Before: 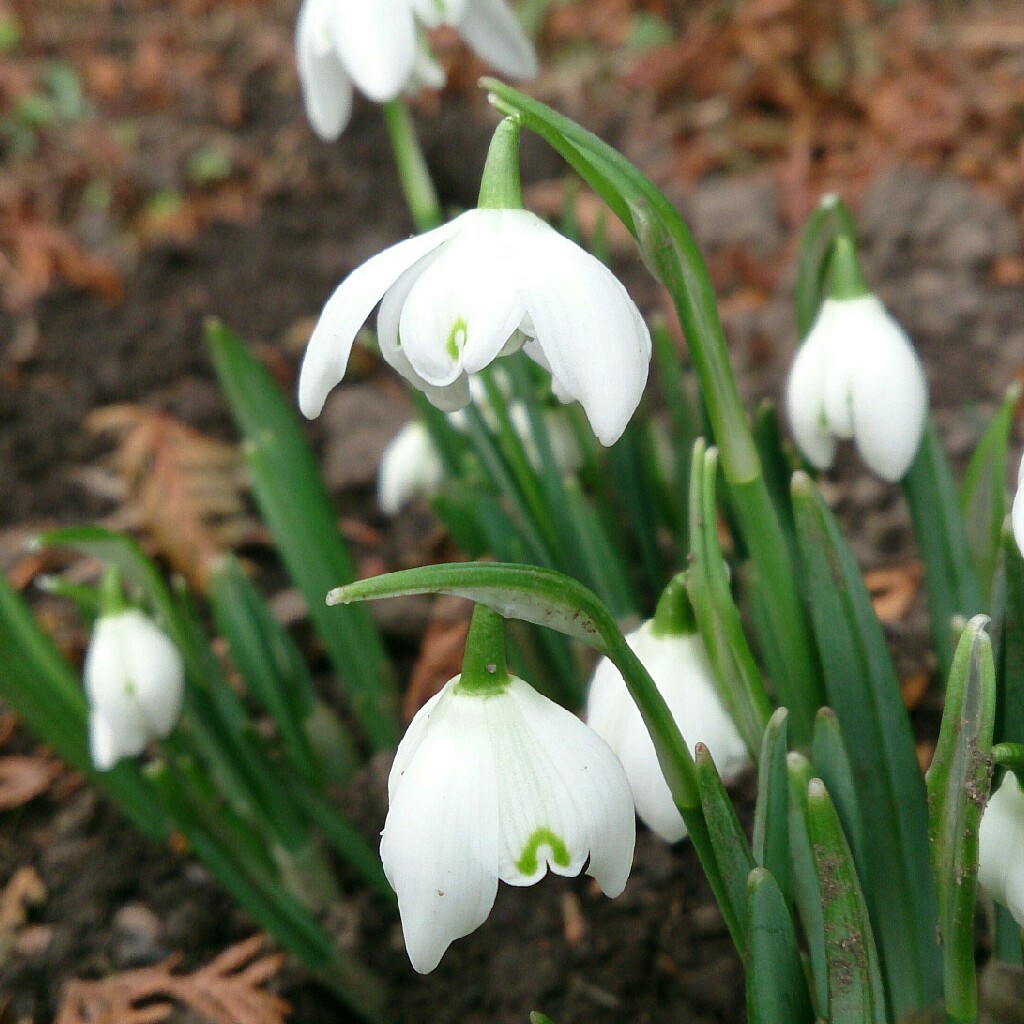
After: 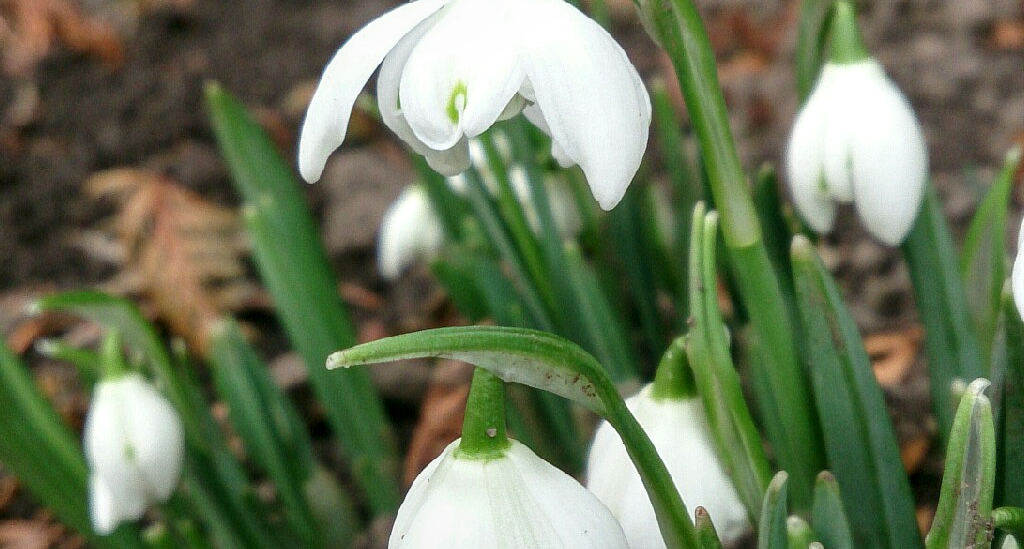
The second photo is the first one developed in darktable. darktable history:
local contrast: on, module defaults
crop and rotate: top 23.135%, bottom 23.193%
tone equalizer: on, module defaults
